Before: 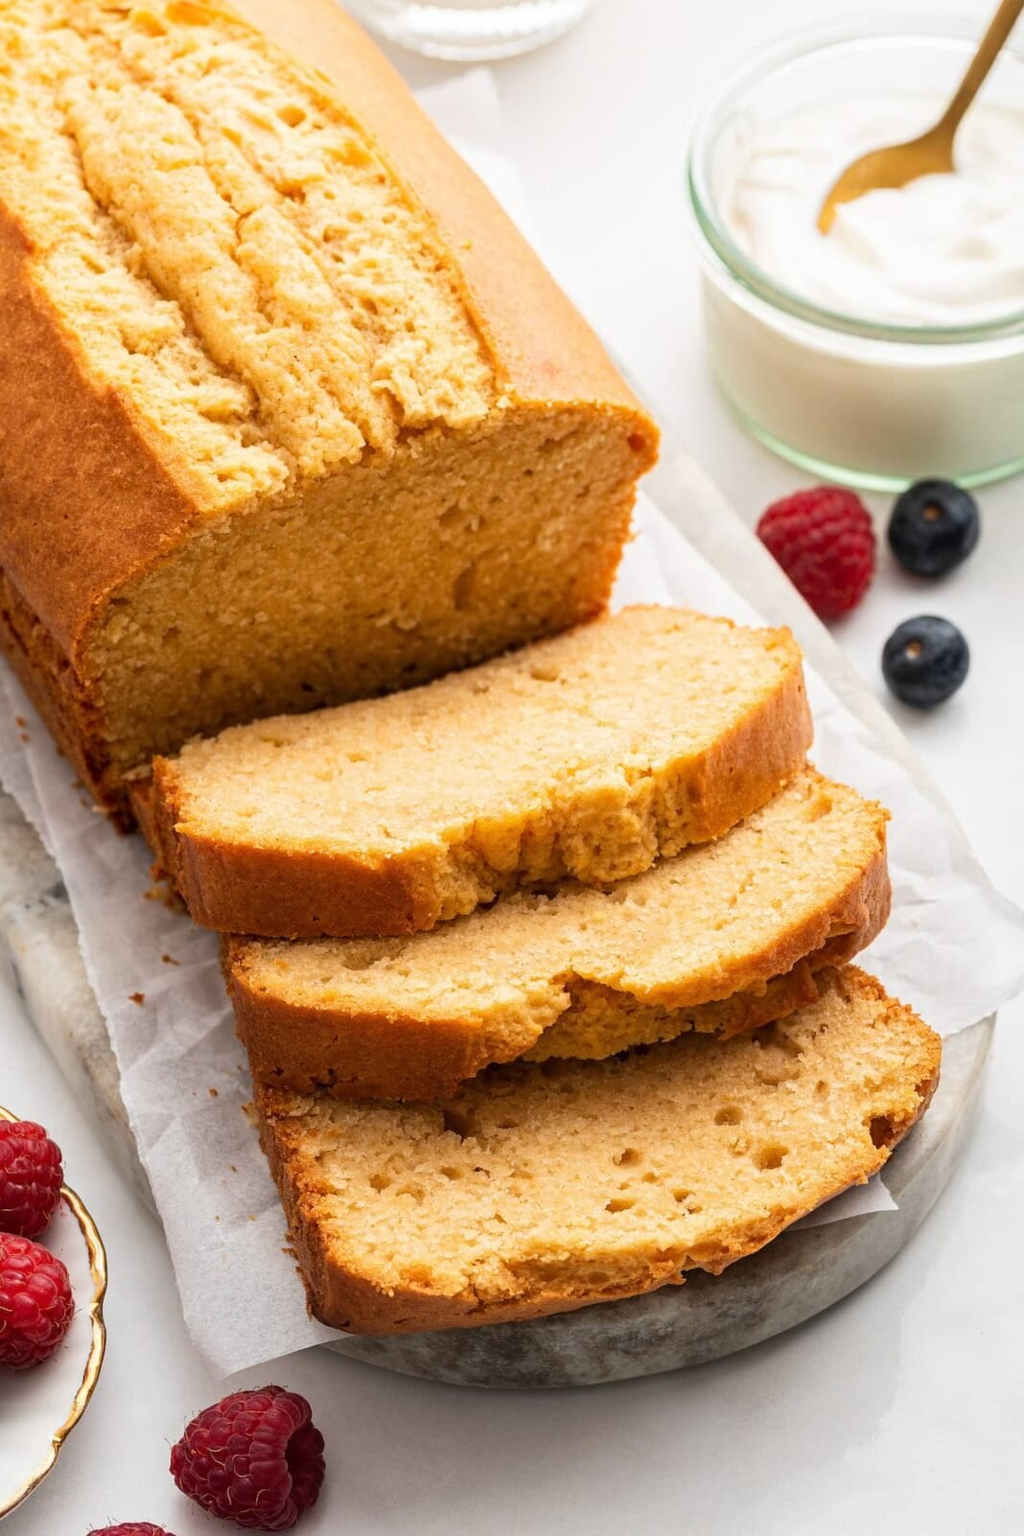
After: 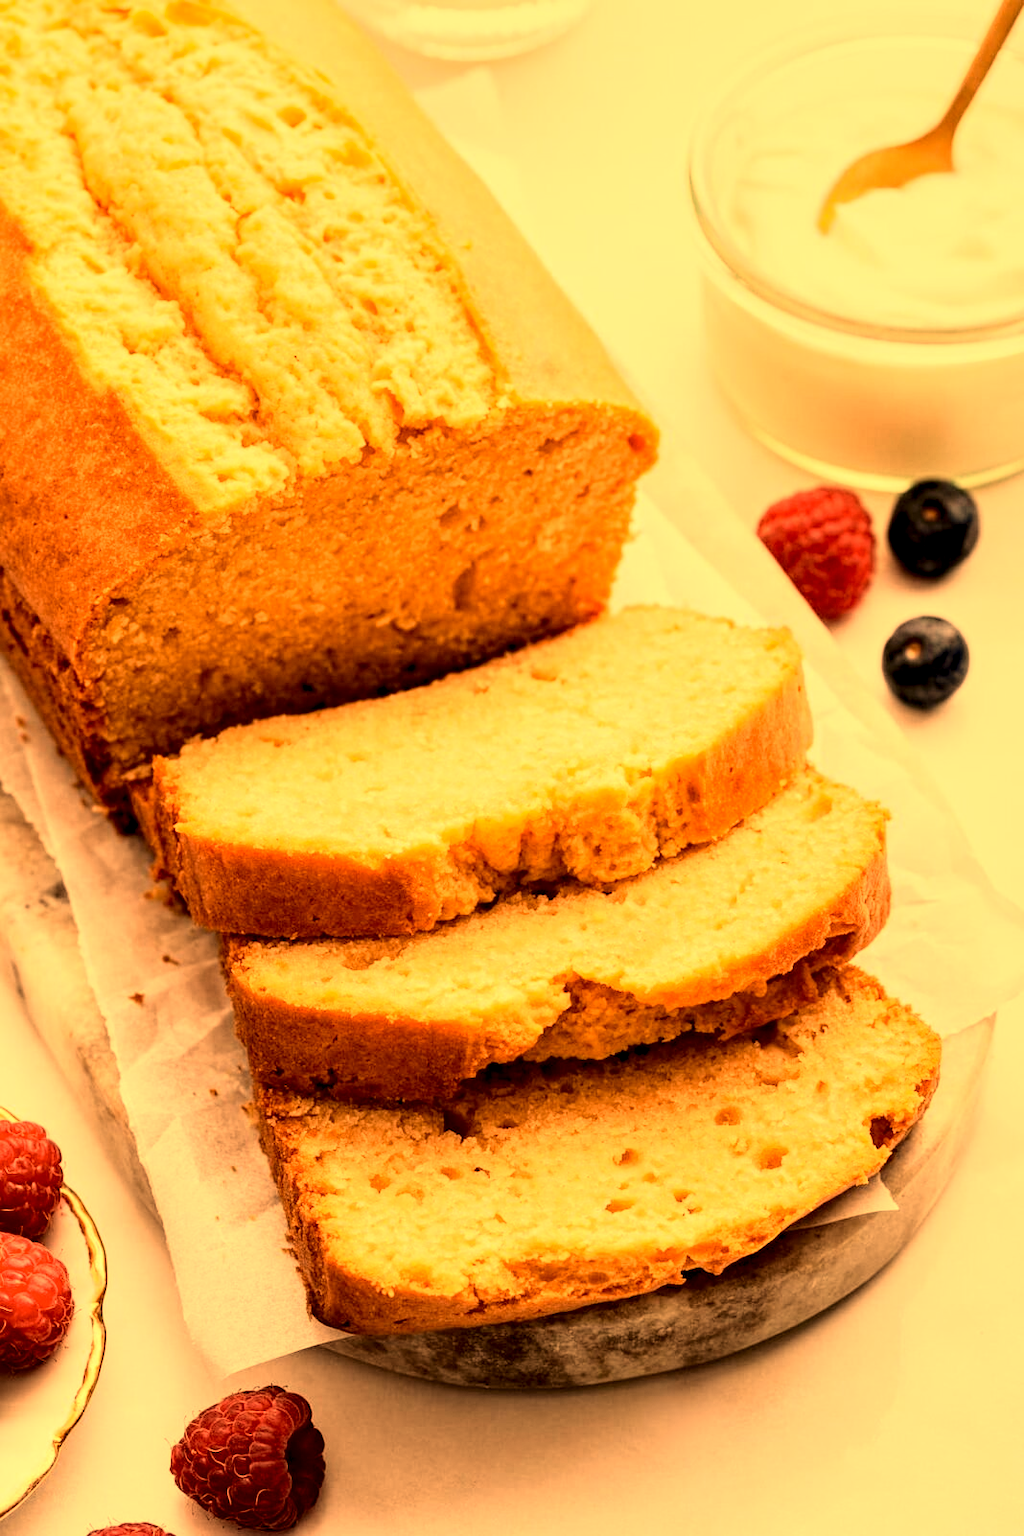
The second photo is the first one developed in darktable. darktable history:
tone curve: curves: ch0 [(0, 0.023) (0.104, 0.058) (0.21, 0.162) (0.469, 0.524) (0.579, 0.65) (0.725, 0.8) (0.858, 0.903) (1, 0.974)]; ch1 [(0, 0) (0.414, 0.395) (0.447, 0.447) (0.502, 0.501) (0.521, 0.512) (0.566, 0.566) (0.618, 0.61) (0.654, 0.642) (1, 1)]; ch2 [(0, 0) (0.369, 0.388) (0.437, 0.453) (0.492, 0.485) (0.524, 0.508) (0.553, 0.566) (0.583, 0.608) (1, 1)], color space Lab, independent channels, preserve colors none
white balance: red 1.467, blue 0.684
color correction: highlights a* 0.207, highlights b* 2.7, shadows a* -0.874, shadows b* -4.78
local contrast: highlights 123%, shadows 126%, detail 140%, midtone range 0.254
